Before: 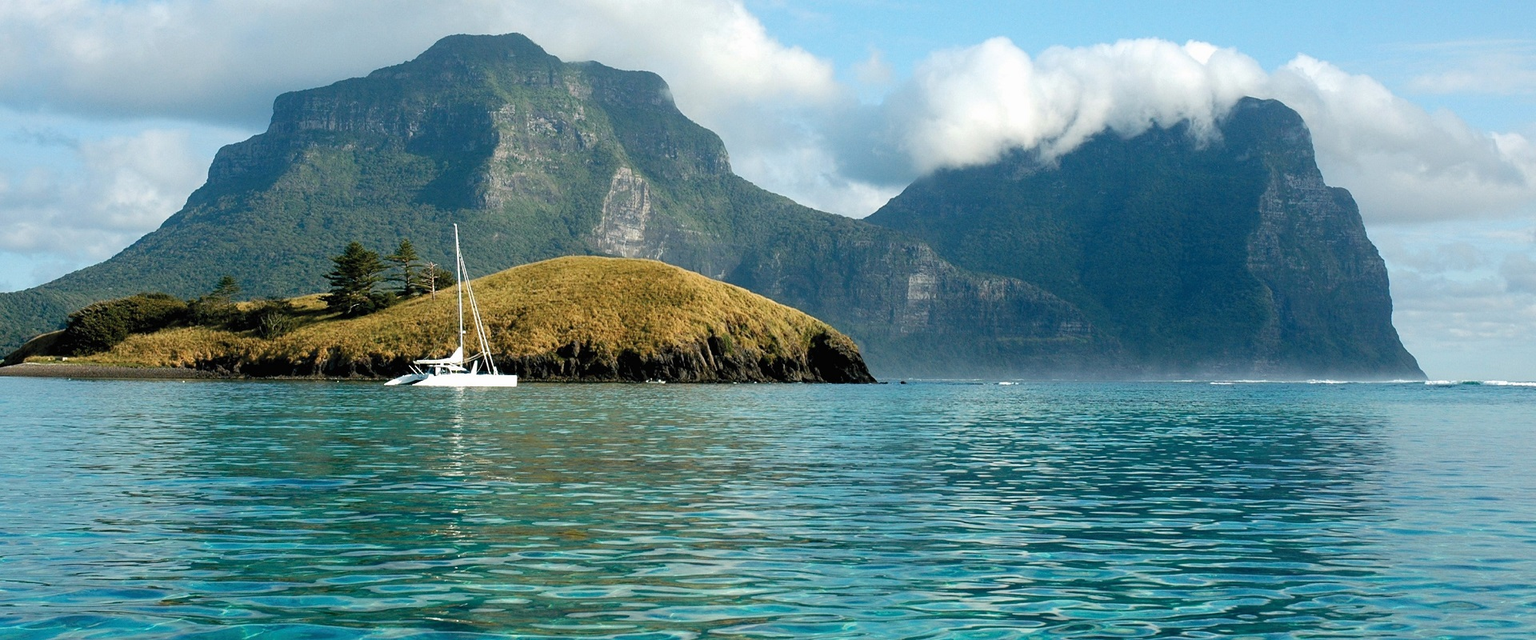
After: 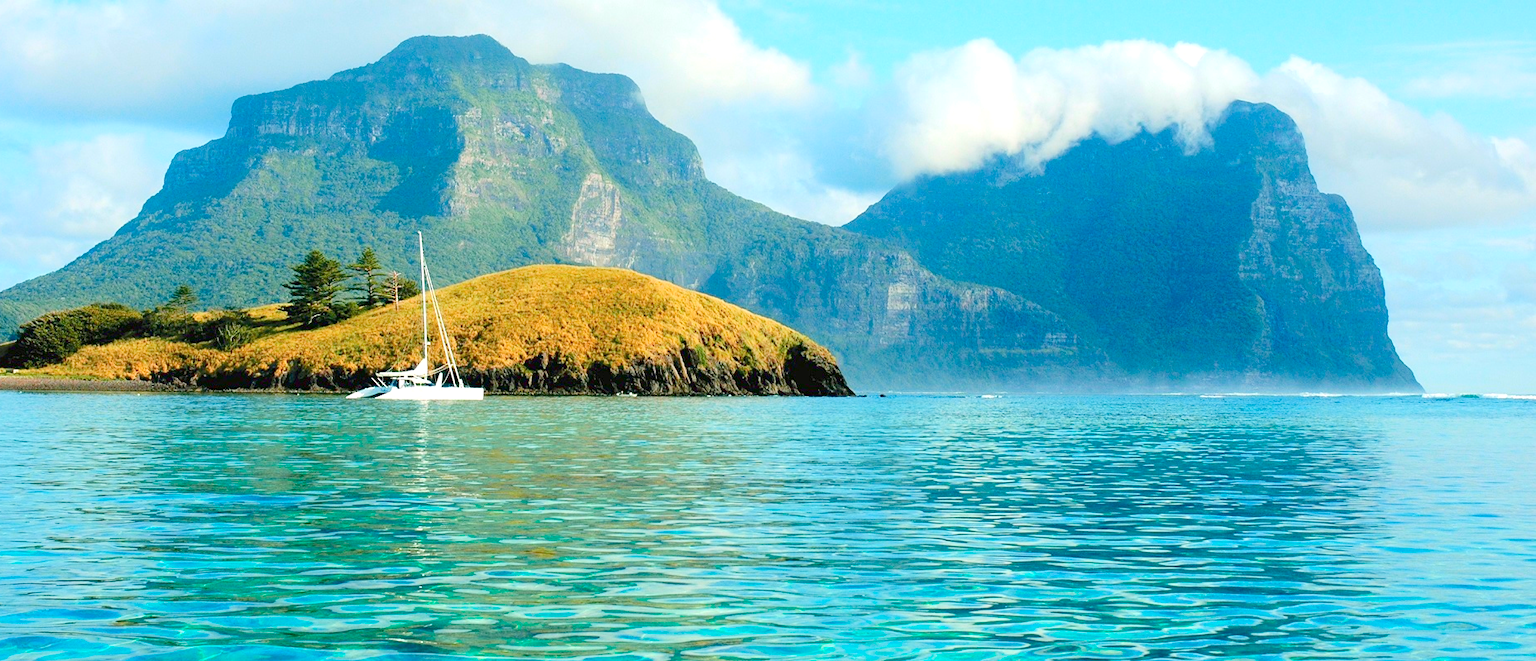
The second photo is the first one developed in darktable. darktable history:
base curve: curves: ch0 [(0, 0) (0.472, 0.508) (1, 1)], preserve colors none
tone curve: curves: ch0 [(0, 0) (0.068, 0.031) (0.175, 0.132) (0.337, 0.304) (0.498, 0.511) (0.748, 0.762) (0.993, 0.954)]; ch1 [(0, 0) (0.294, 0.184) (0.359, 0.34) (0.362, 0.35) (0.43, 0.41) (0.469, 0.453) (0.495, 0.489) (0.54, 0.563) (0.612, 0.641) (1, 1)]; ch2 [(0, 0) (0.431, 0.419) (0.495, 0.502) (0.524, 0.534) (0.557, 0.56) (0.634, 0.654) (0.728, 0.722) (1, 1)], color space Lab, independent channels, preserve colors none
crop and rotate: left 3.235%
exposure: exposure 1 EV, compensate highlight preservation false
color balance rgb: highlights gain › chroma 0.187%, highlights gain › hue 329.9°, perceptual saturation grading › global saturation 19.608%, perceptual brilliance grading › highlights 9.222%, perceptual brilliance grading › mid-tones 5.022%, contrast -29.666%
